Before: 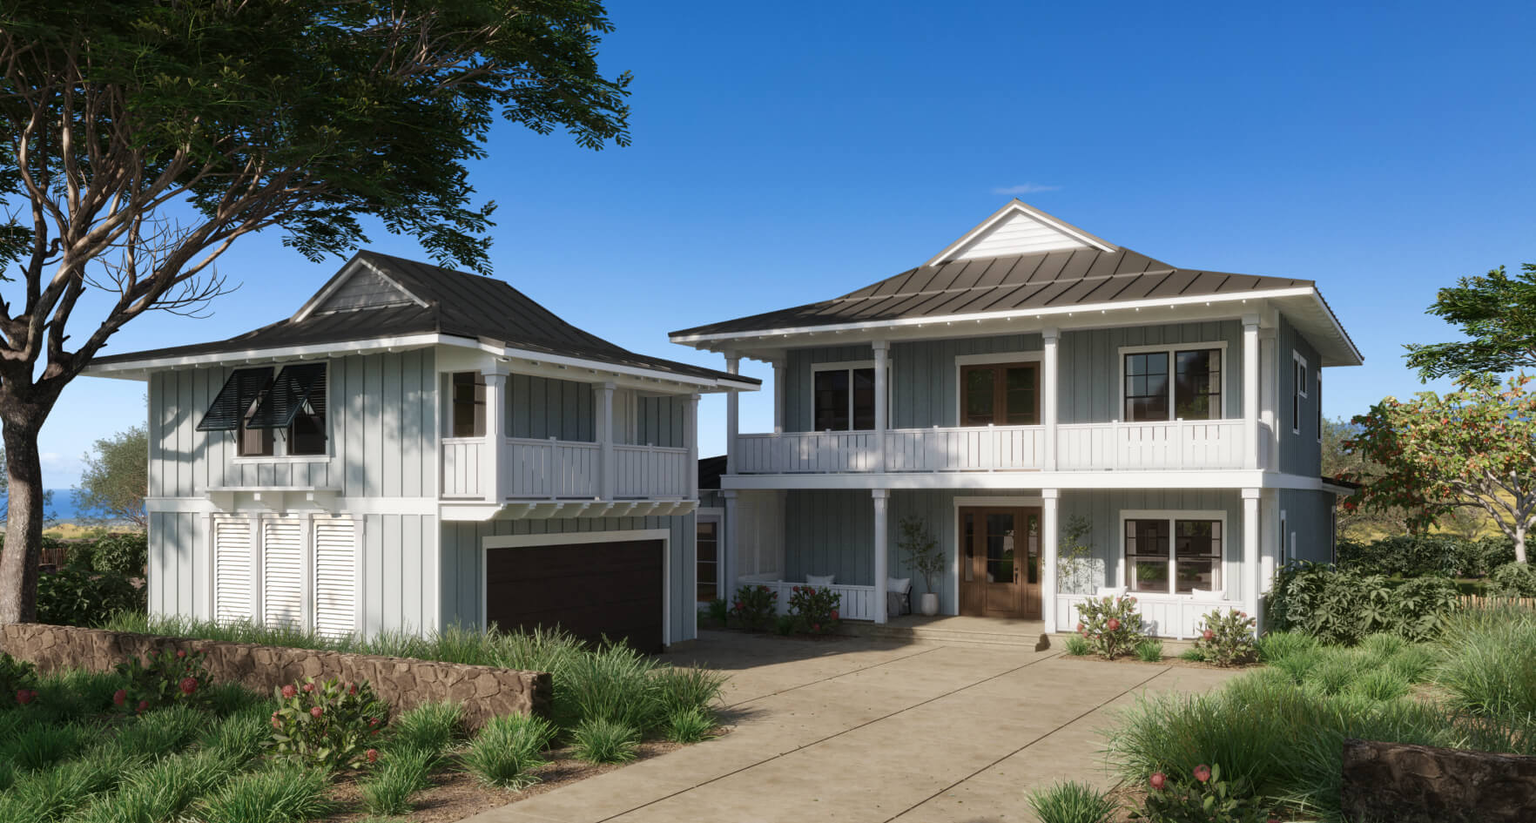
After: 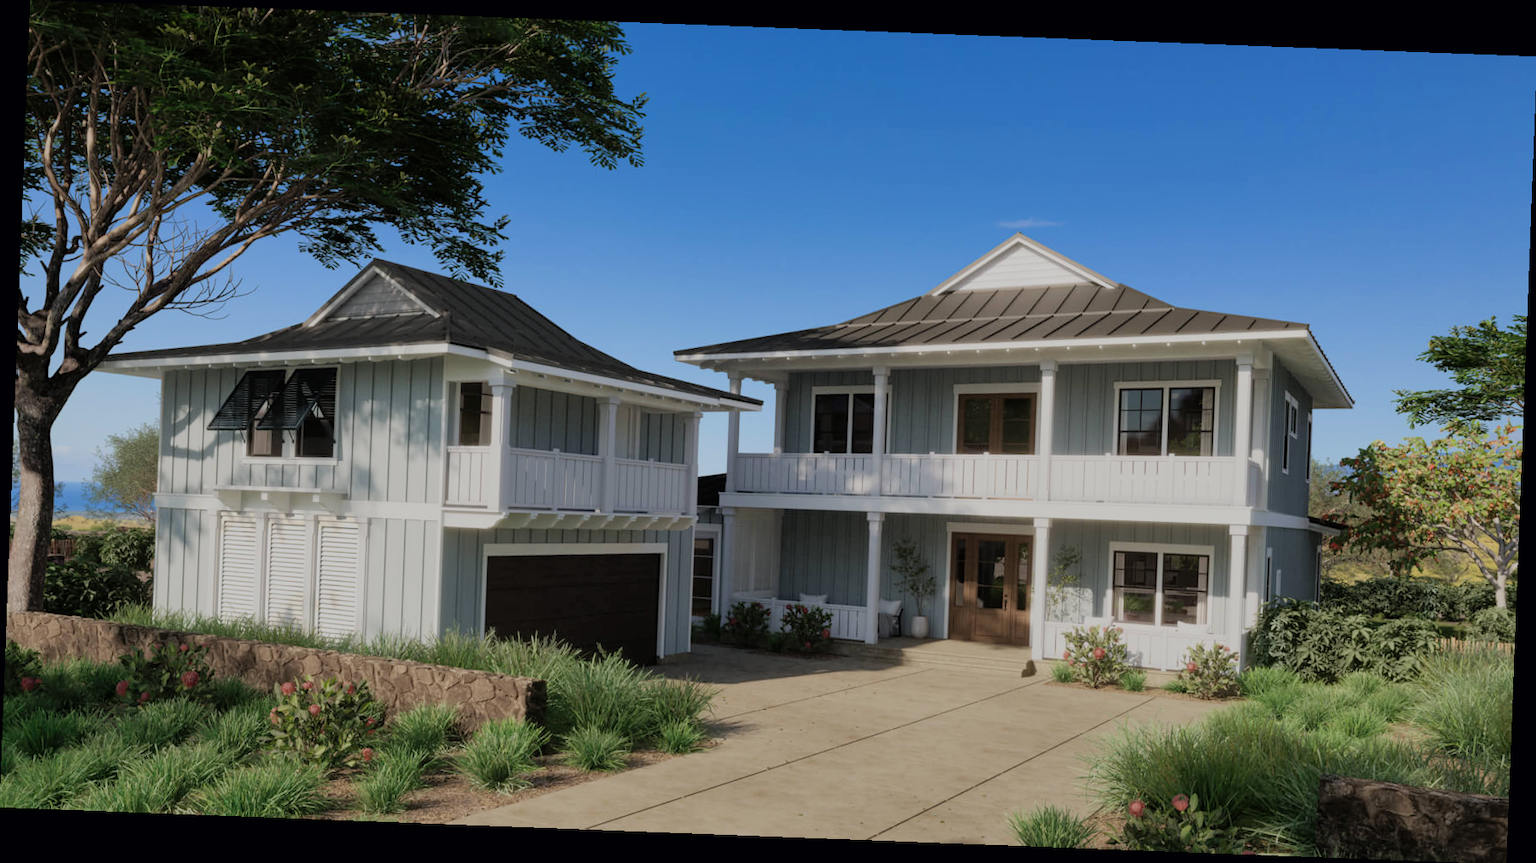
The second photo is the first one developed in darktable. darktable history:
shadows and highlights: on, module defaults
filmic rgb: black relative exposure -8.42 EV, white relative exposure 4.68 EV, hardness 3.82, color science v6 (2022)
rotate and perspective: rotation 2.17°, automatic cropping off
